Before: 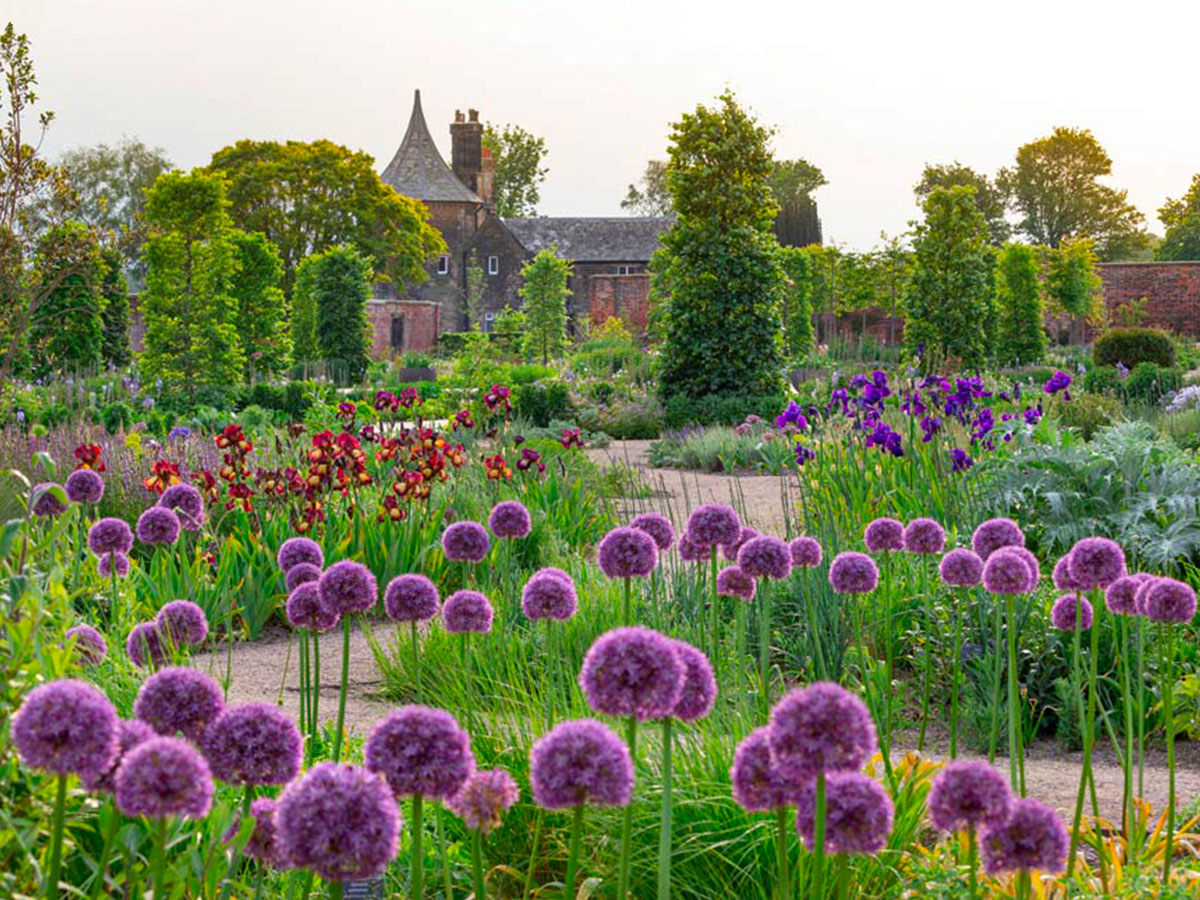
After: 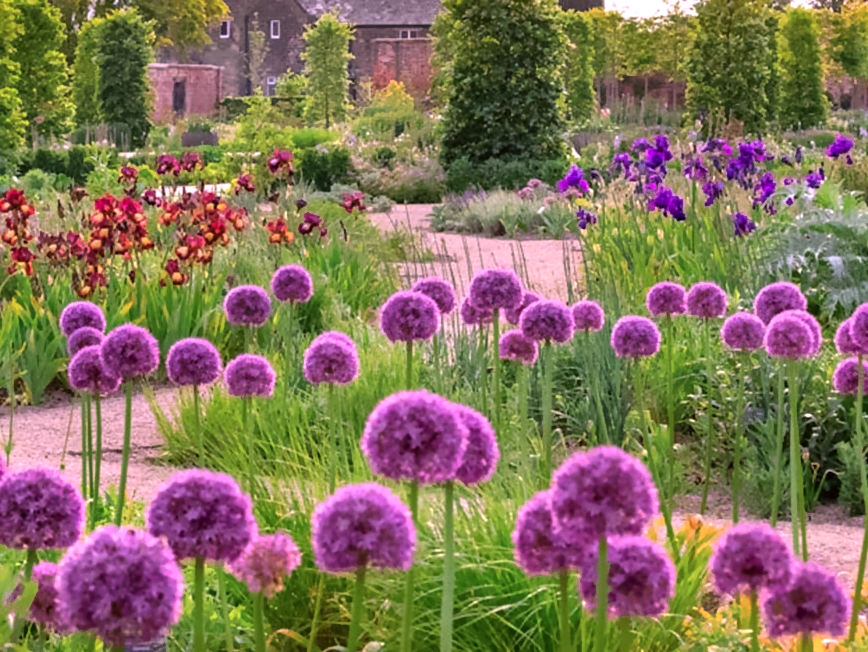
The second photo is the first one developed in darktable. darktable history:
denoise (profiled): patch size 2, strength 4, preserve shadows 1.02, bias correction -0.395, scattering 0.3, a [0, 0, 0]
exposure: exposure 0.05 EV
tone equalizer: -8 EV 0.02 EV, -7 EV 0.137 EV, -6 EV 0.249 EV, -5 EV 0.199 EV, -4 EV 0.104 EV, -3 EV 0.307 EV, -2 EV 0.428 EV, -1 EV 0.391 EV, +0 EV 0.398 EV, mask contrast compensation 0.05 EV
color equalizer: on, module defaults
color correction: highlights a* 19.89, highlights b* -8.27, shadows a* 2.46, shadows b* 1.79
crop: left 18.177%, top 26.287%, right 9.468%, bottom 1.247%
